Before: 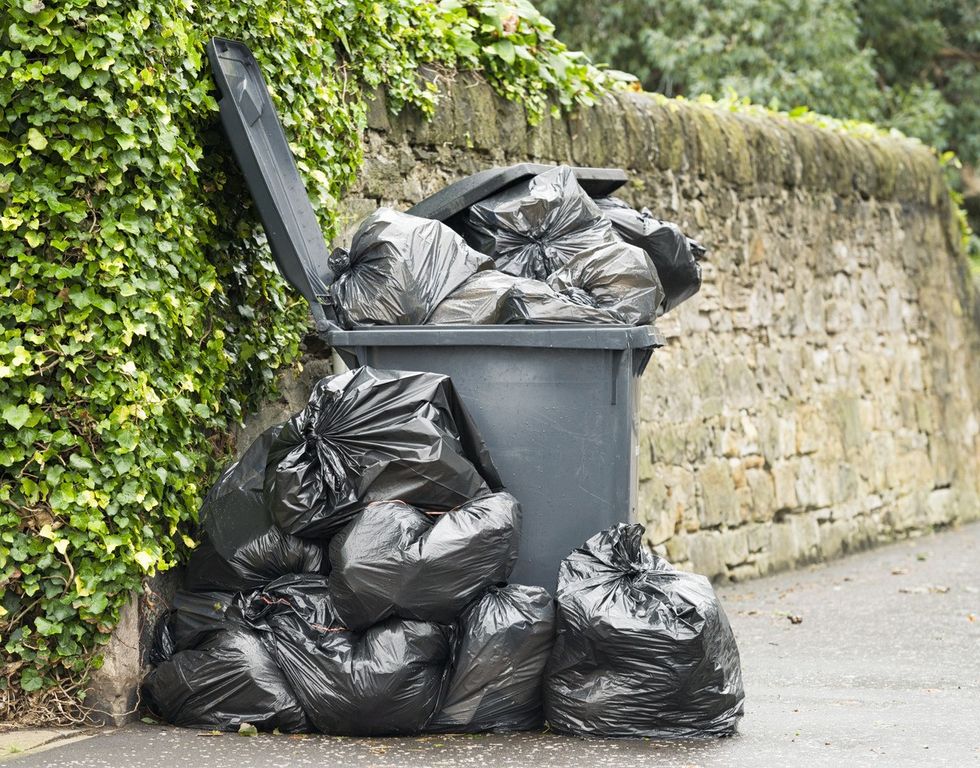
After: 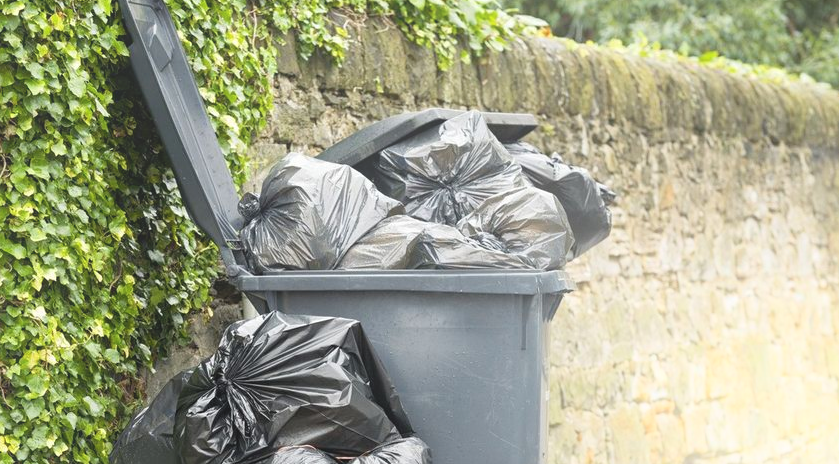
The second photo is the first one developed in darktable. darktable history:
bloom: on, module defaults
crop and rotate: left 9.345%, top 7.22%, right 4.982%, bottom 32.331%
